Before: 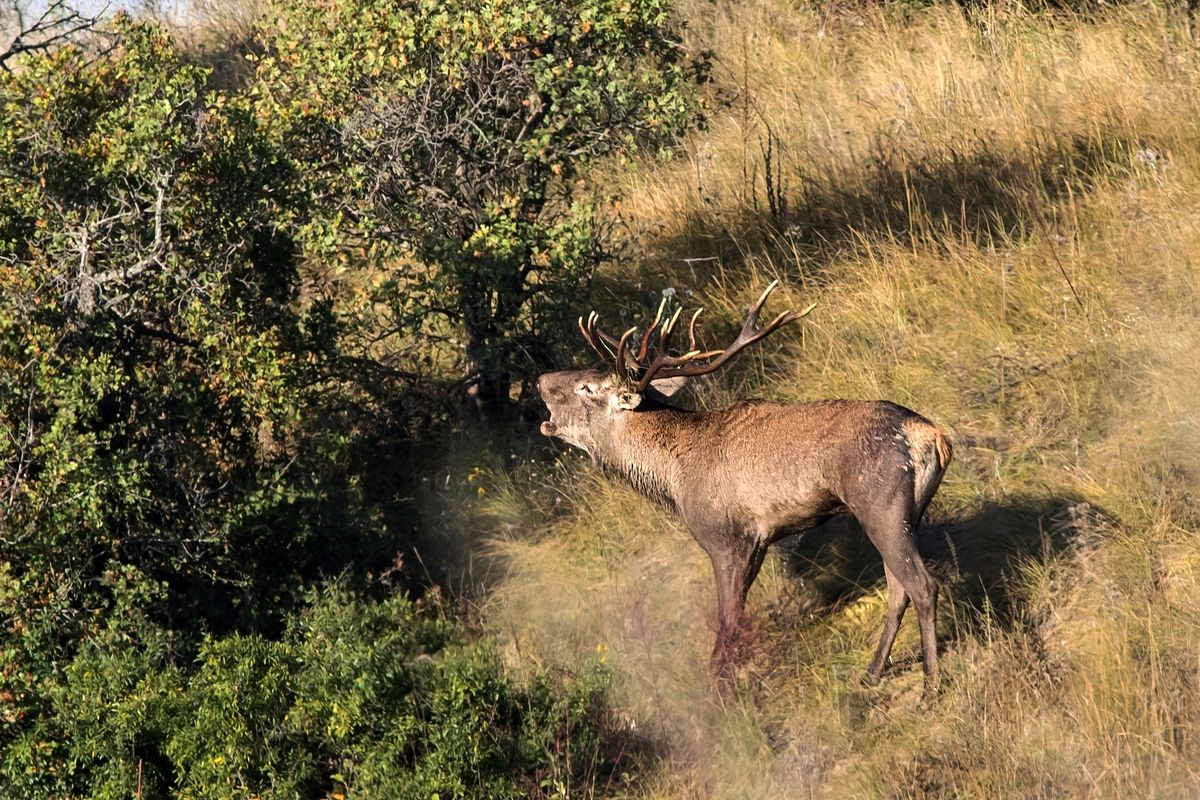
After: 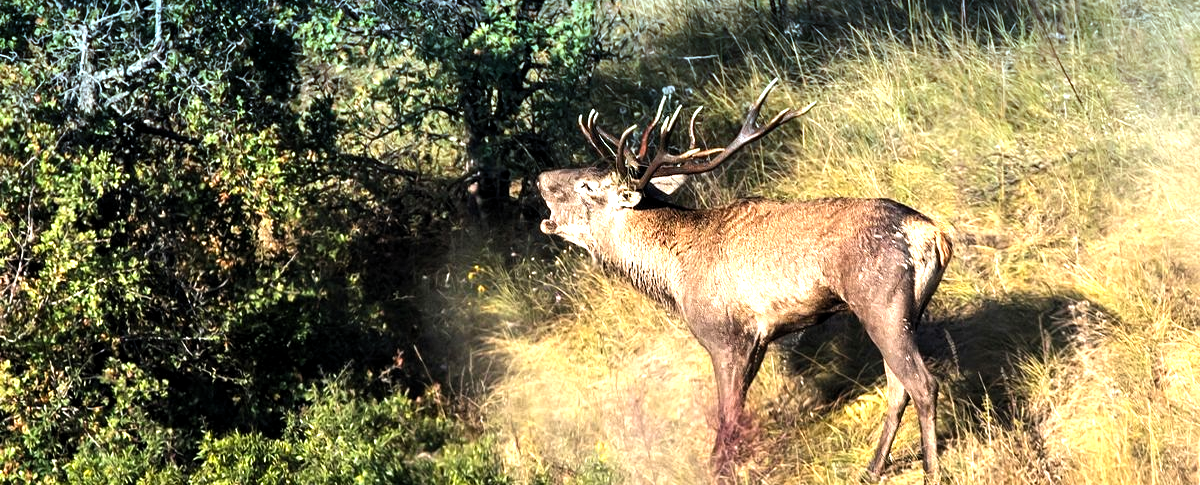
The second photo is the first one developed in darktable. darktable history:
crop and rotate: top 25.357%, bottom 13.942%
graduated density: density 2.02 EV, hardness 44%, rotation 0.374°, offset 8.21, hue 208.8°, saturation 97%
levels: levels [0.012, 0.367, 0.697]
